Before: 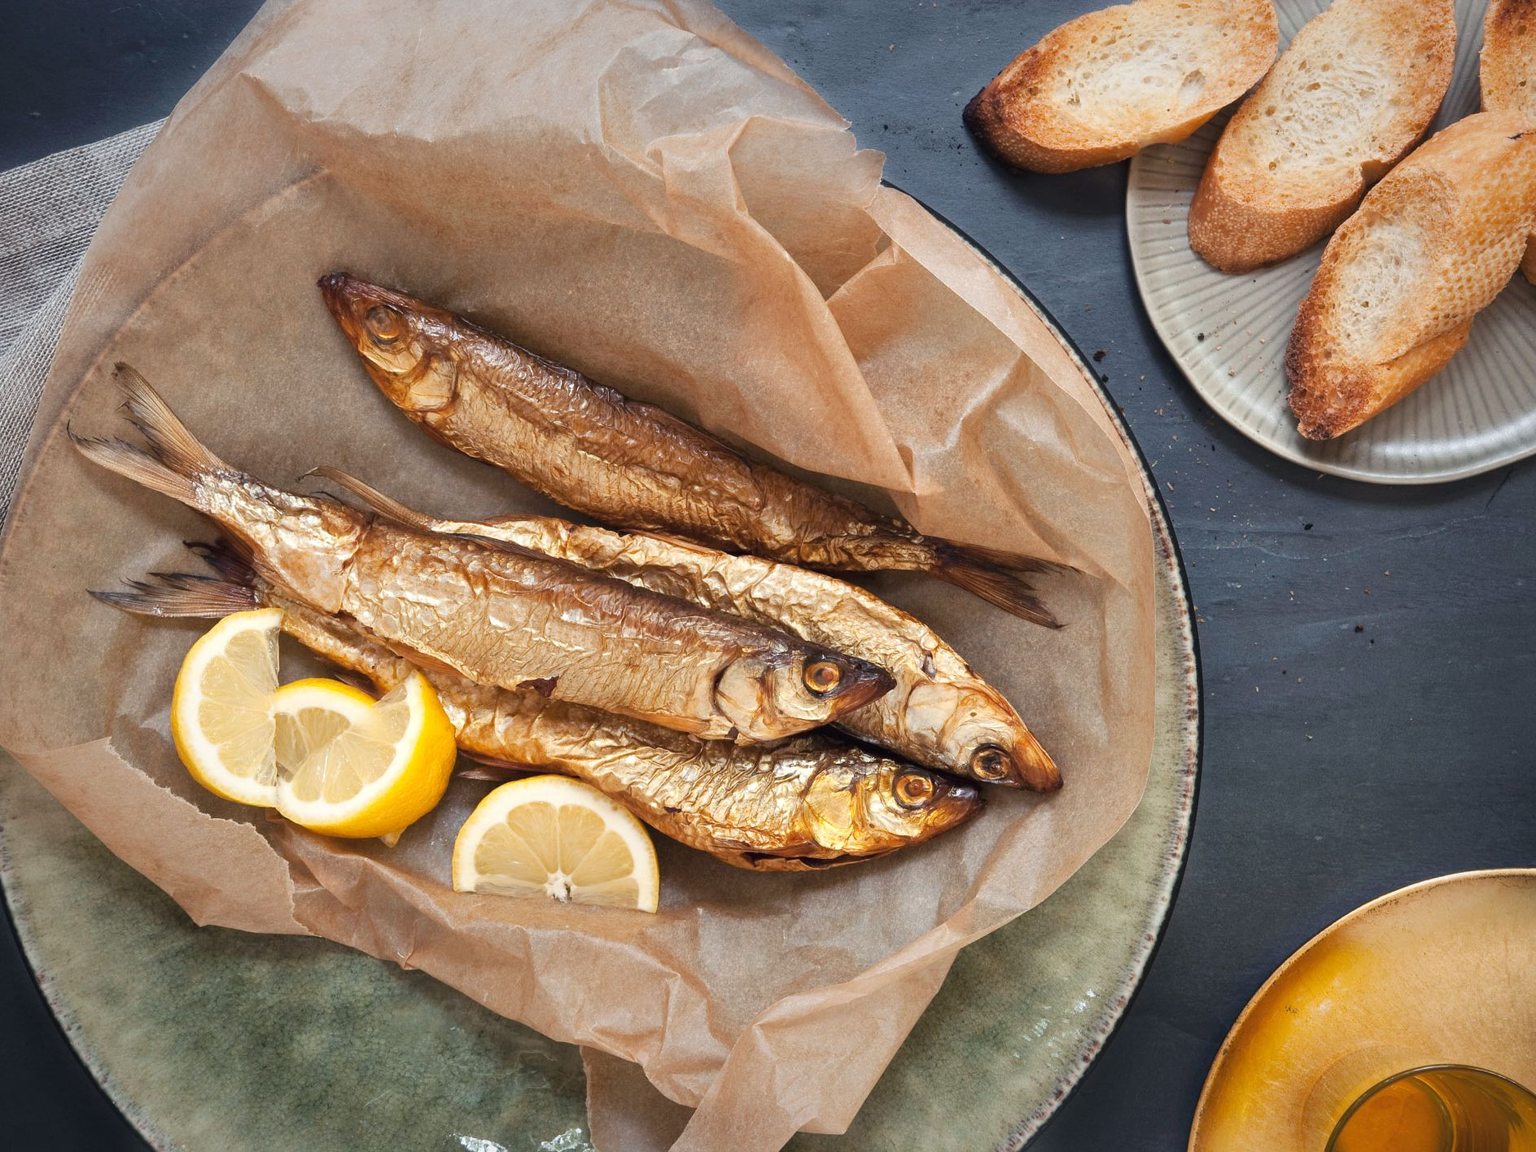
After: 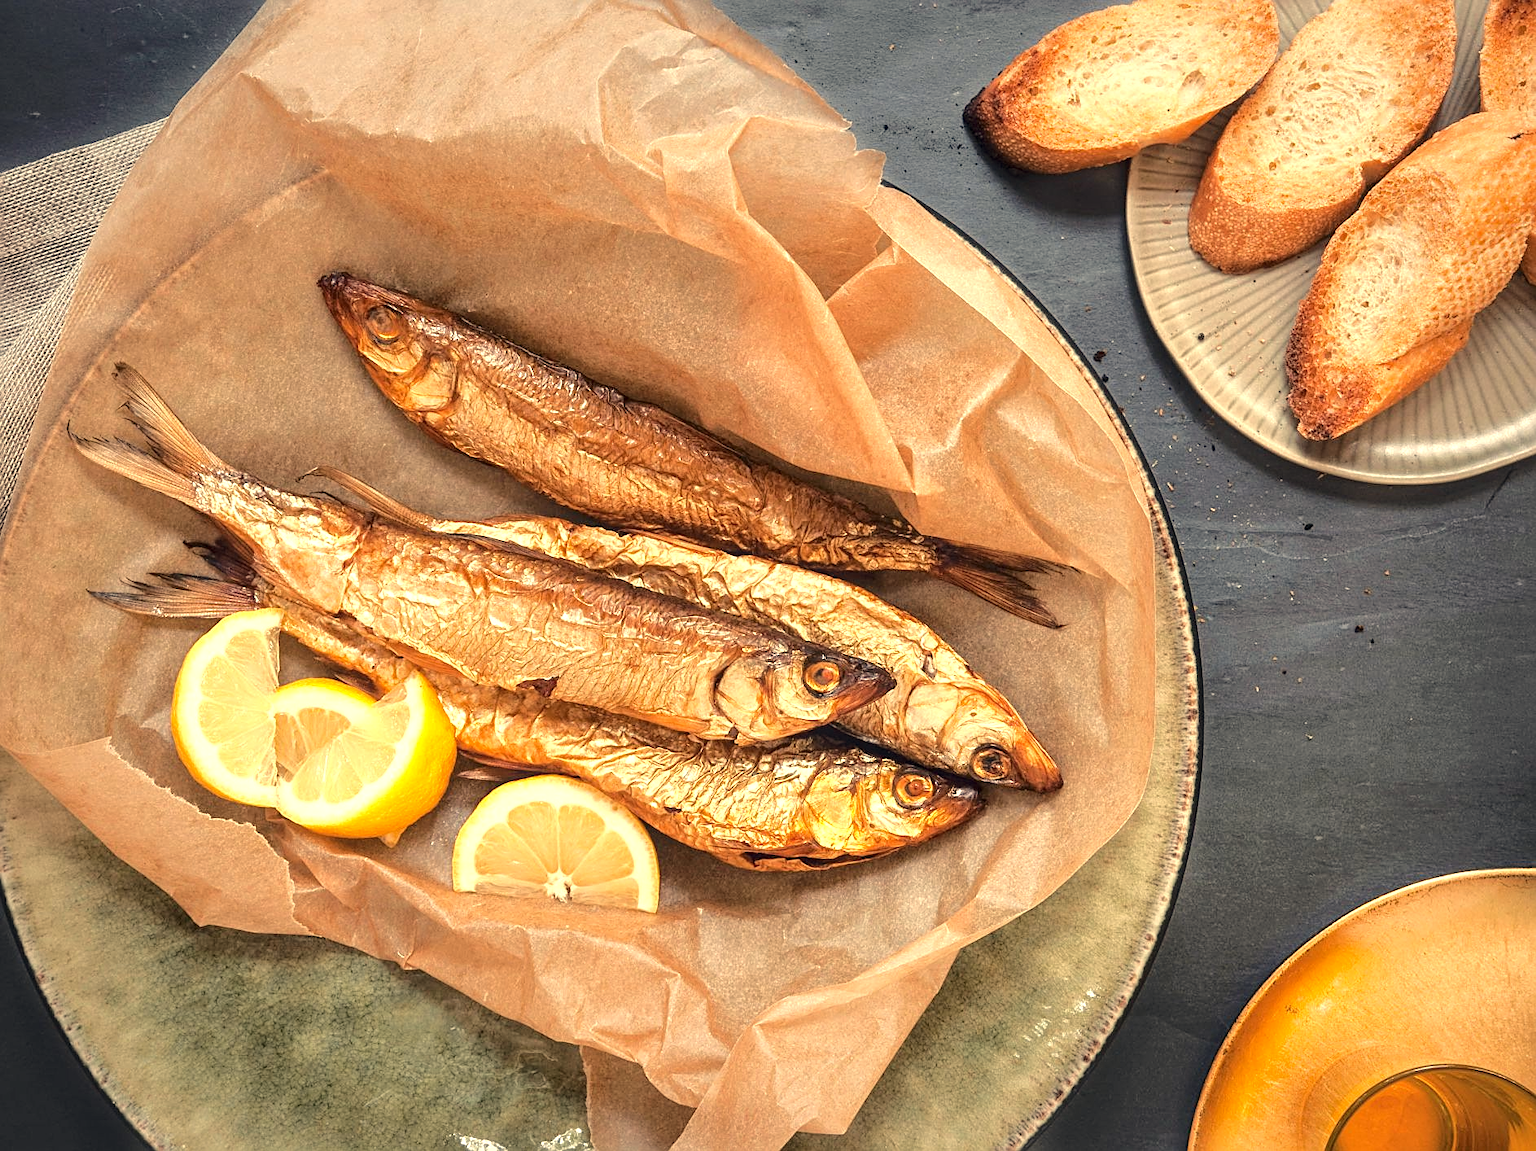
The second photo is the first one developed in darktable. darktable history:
white balance: red 1.138, green 0.996, blue 0.812
local contrast: detail 130%
sharpen: on, module defaults
exposure: black level correction 0, exposure 0.5 EV, compensate highlight preservation false
tone curve: curves: ch0 [(0, 0.026) (0.175, 0.178) (0.463, 0.502) (0.796, 0.764) (1, 0.961)]; ch1 [(0, 0) (0.437, 0.398) (0.469, 0.472) (0.505, 0.504) (0.553, 0.552) (1, 1)]; ch2 [(0, 0) (0.505, 0.495) (0.579, 0.579) (1, 1)], color space Lab, independent channels, preserve colors none
